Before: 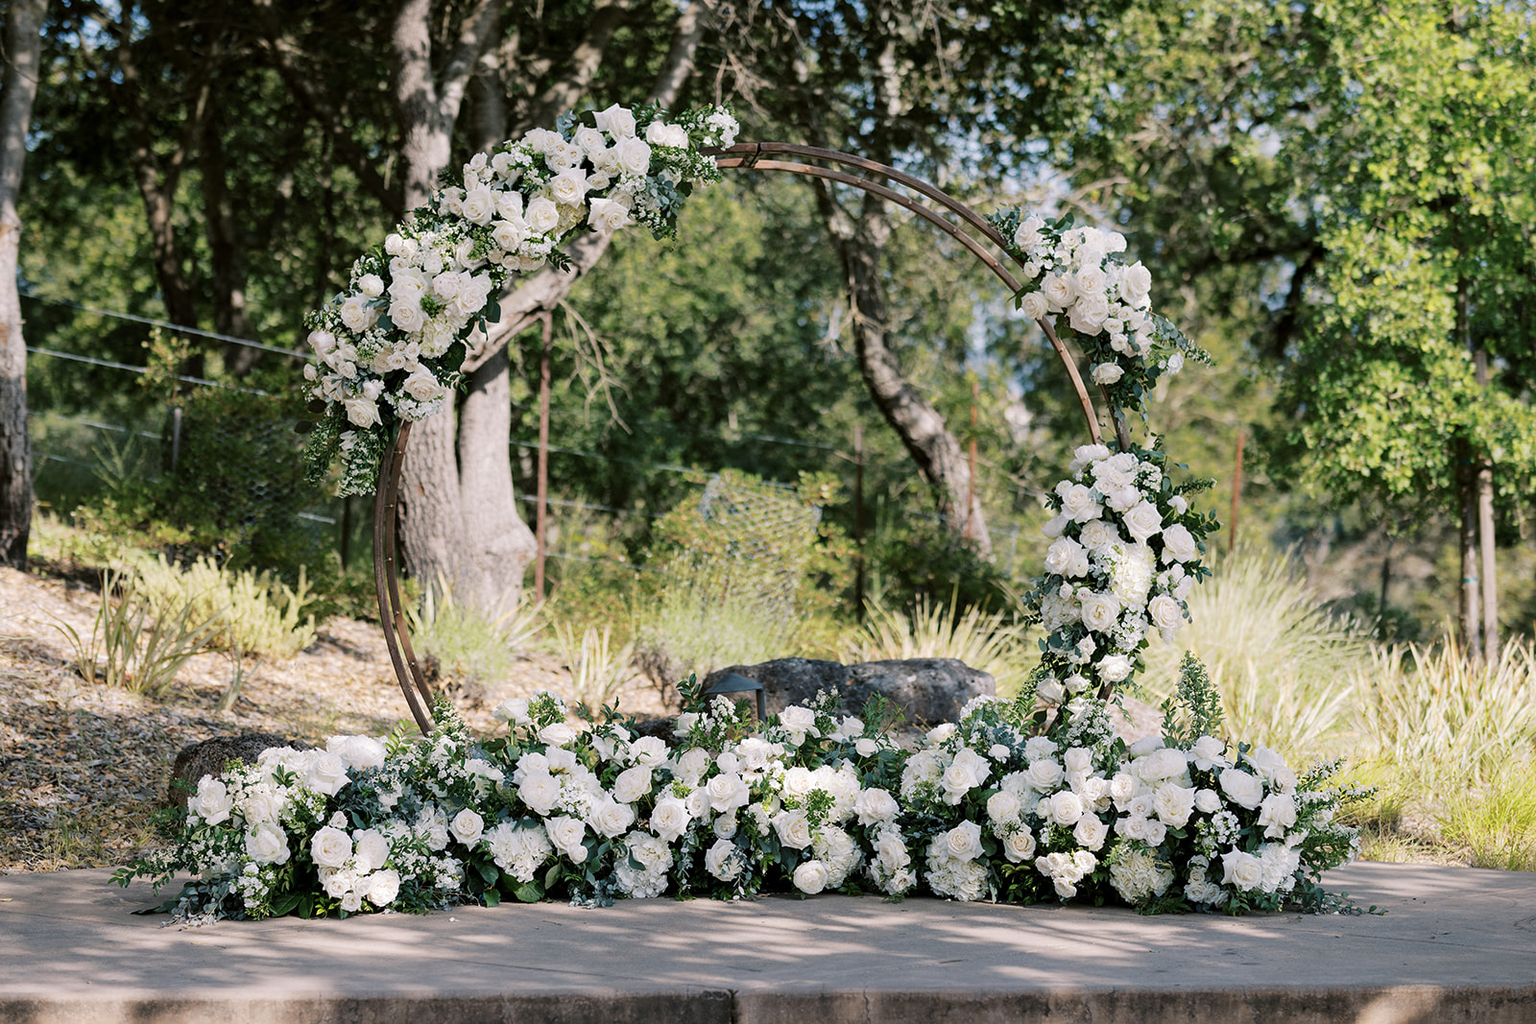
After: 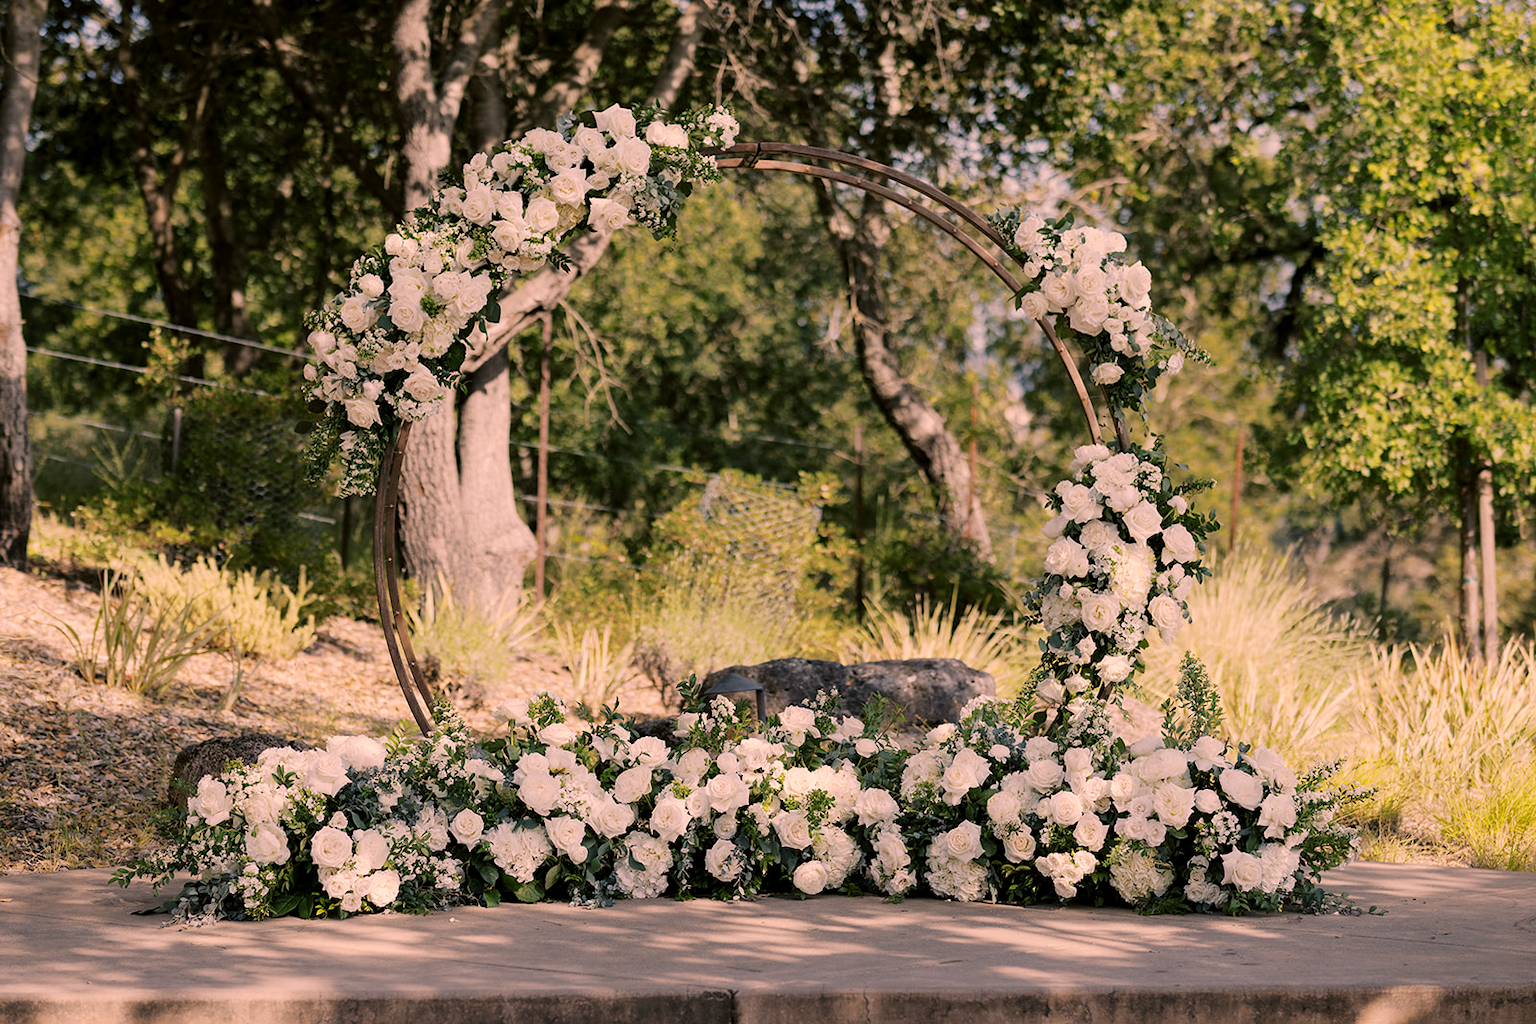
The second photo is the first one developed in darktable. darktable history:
exposure: black level correction 0.001, exposure -0.123 EV, compensate exposure bias true, compensate highlight preservation false
color correction: highlights a* 17.73, highlights b* 18.62
color zones: curves: ch1 [(0.077, 0.436) (0.25, 0.5) (0.75, 0.5)]
